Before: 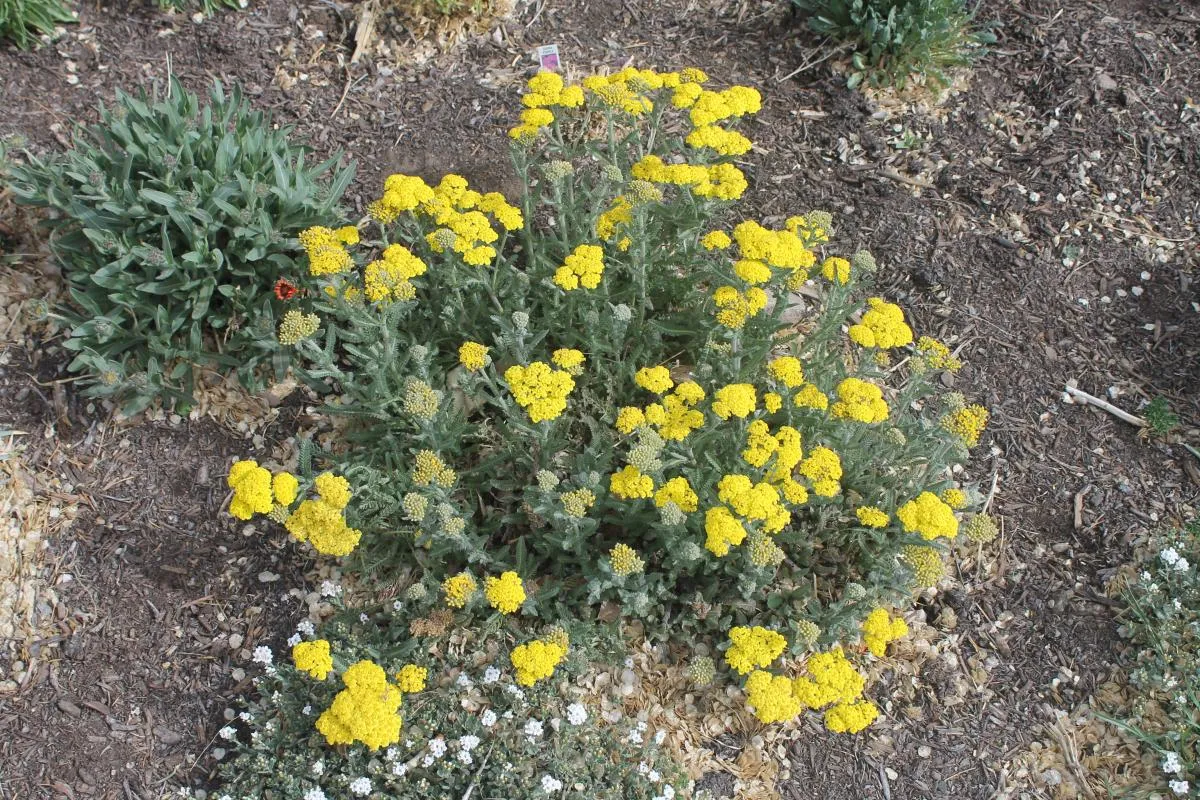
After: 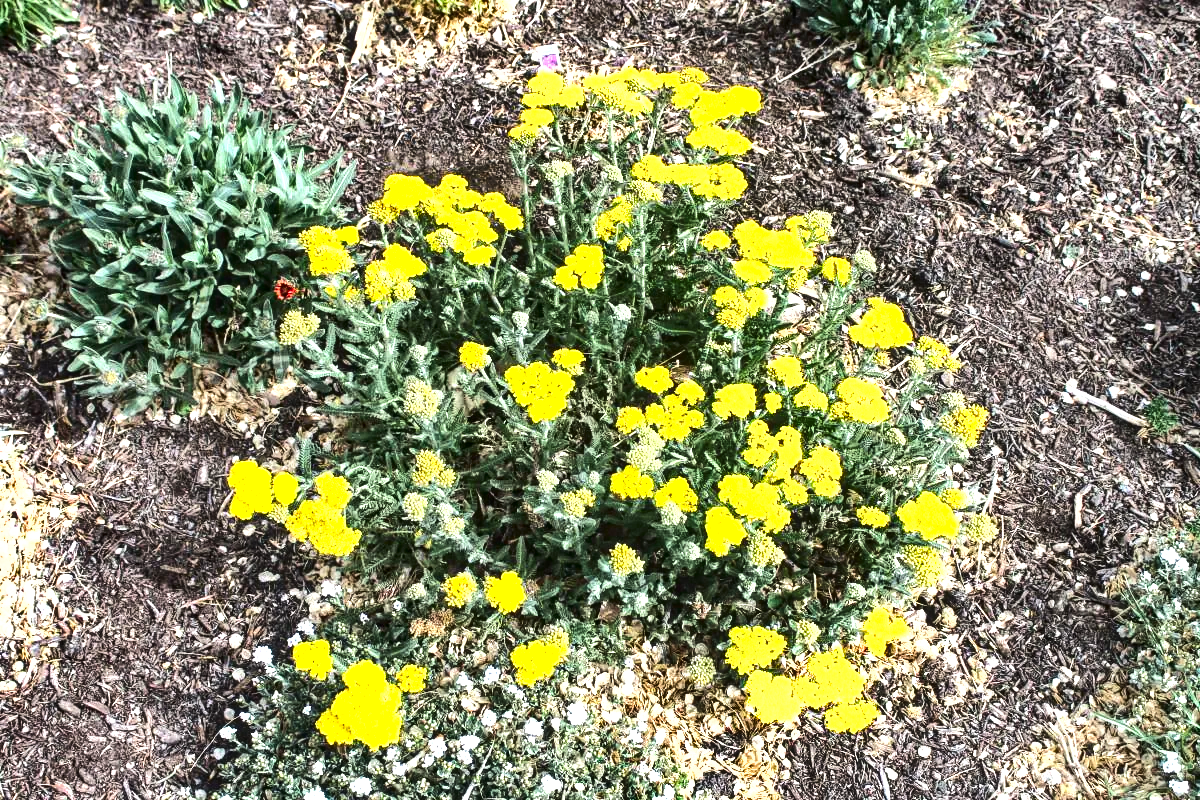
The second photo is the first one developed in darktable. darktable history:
local contrast: on, module defaults
shadows and highlights: shadows 80.73, white point adjustment -9.07, highlights -61.46, soften with gaussian
exposure: black level correction 0, exposure 0.9 EV, compensate highlight preservation false
contrast brightness saturation: contrast 0.2, brightness -0.11, saturation 0.1
tone equalizer: -8 EV -1.08 EV, -7 EV -1.01 EV, -6 EV -0.867 EV, -5 EV -0.578 EV, -3 EV 0.578 EV, -2 EV 0.867 EV, -1 EV 1.01 EV, +0 EV 1.08 EV, edges refinement/feathering 500, mask exposure compensation -1.57 EV, preserve details no
